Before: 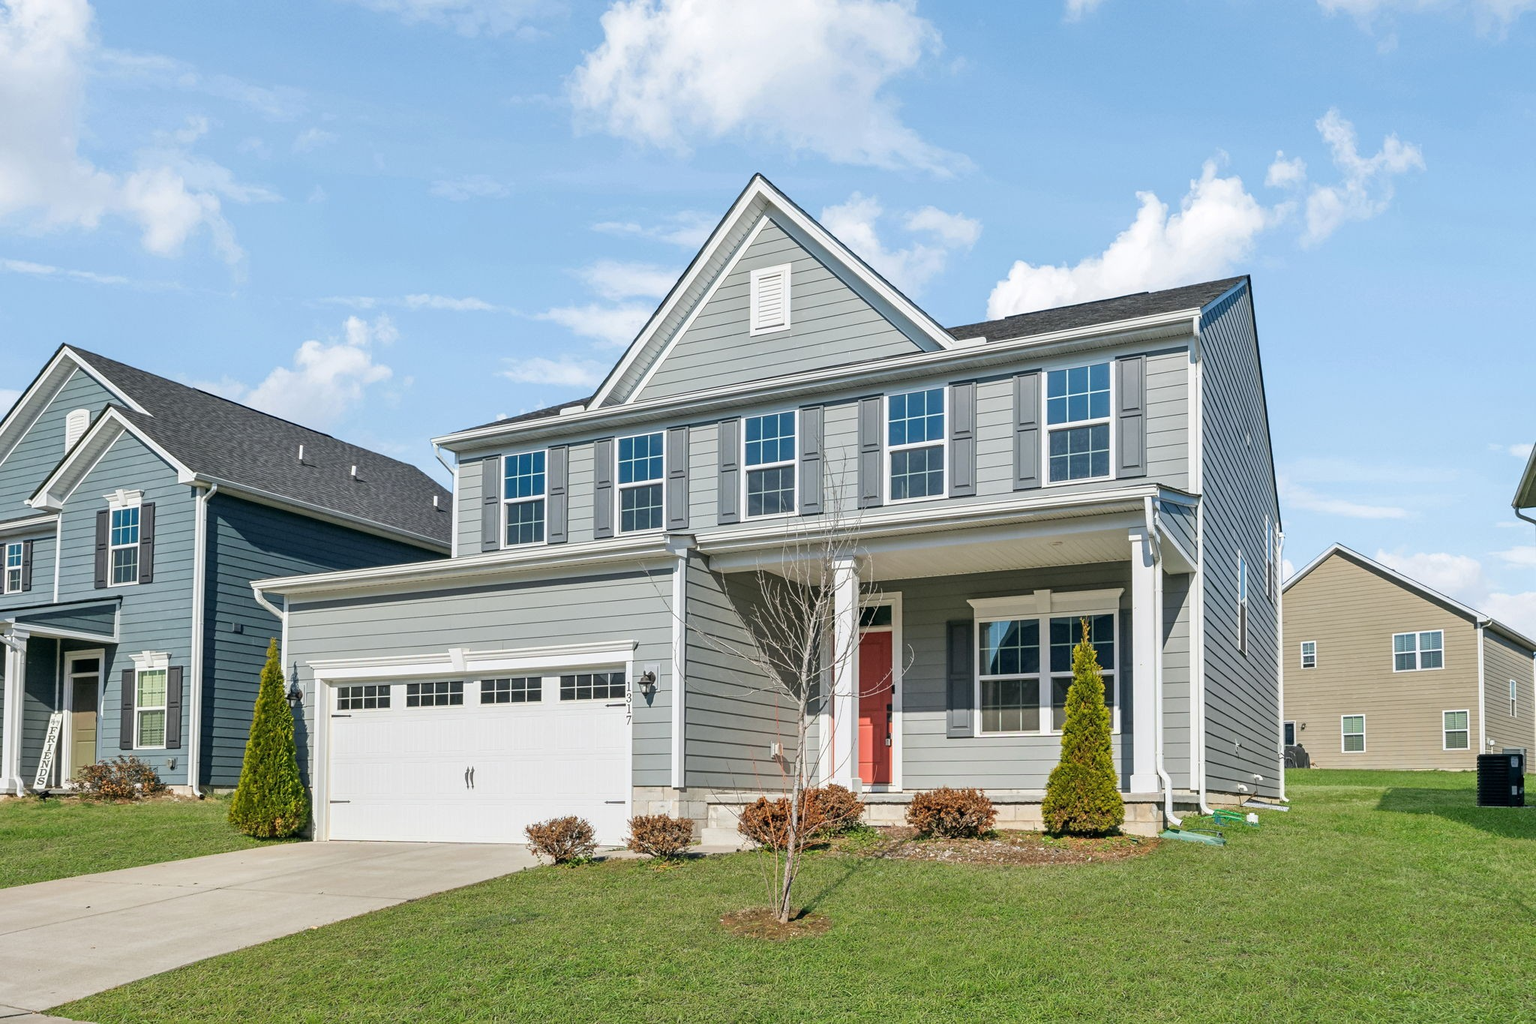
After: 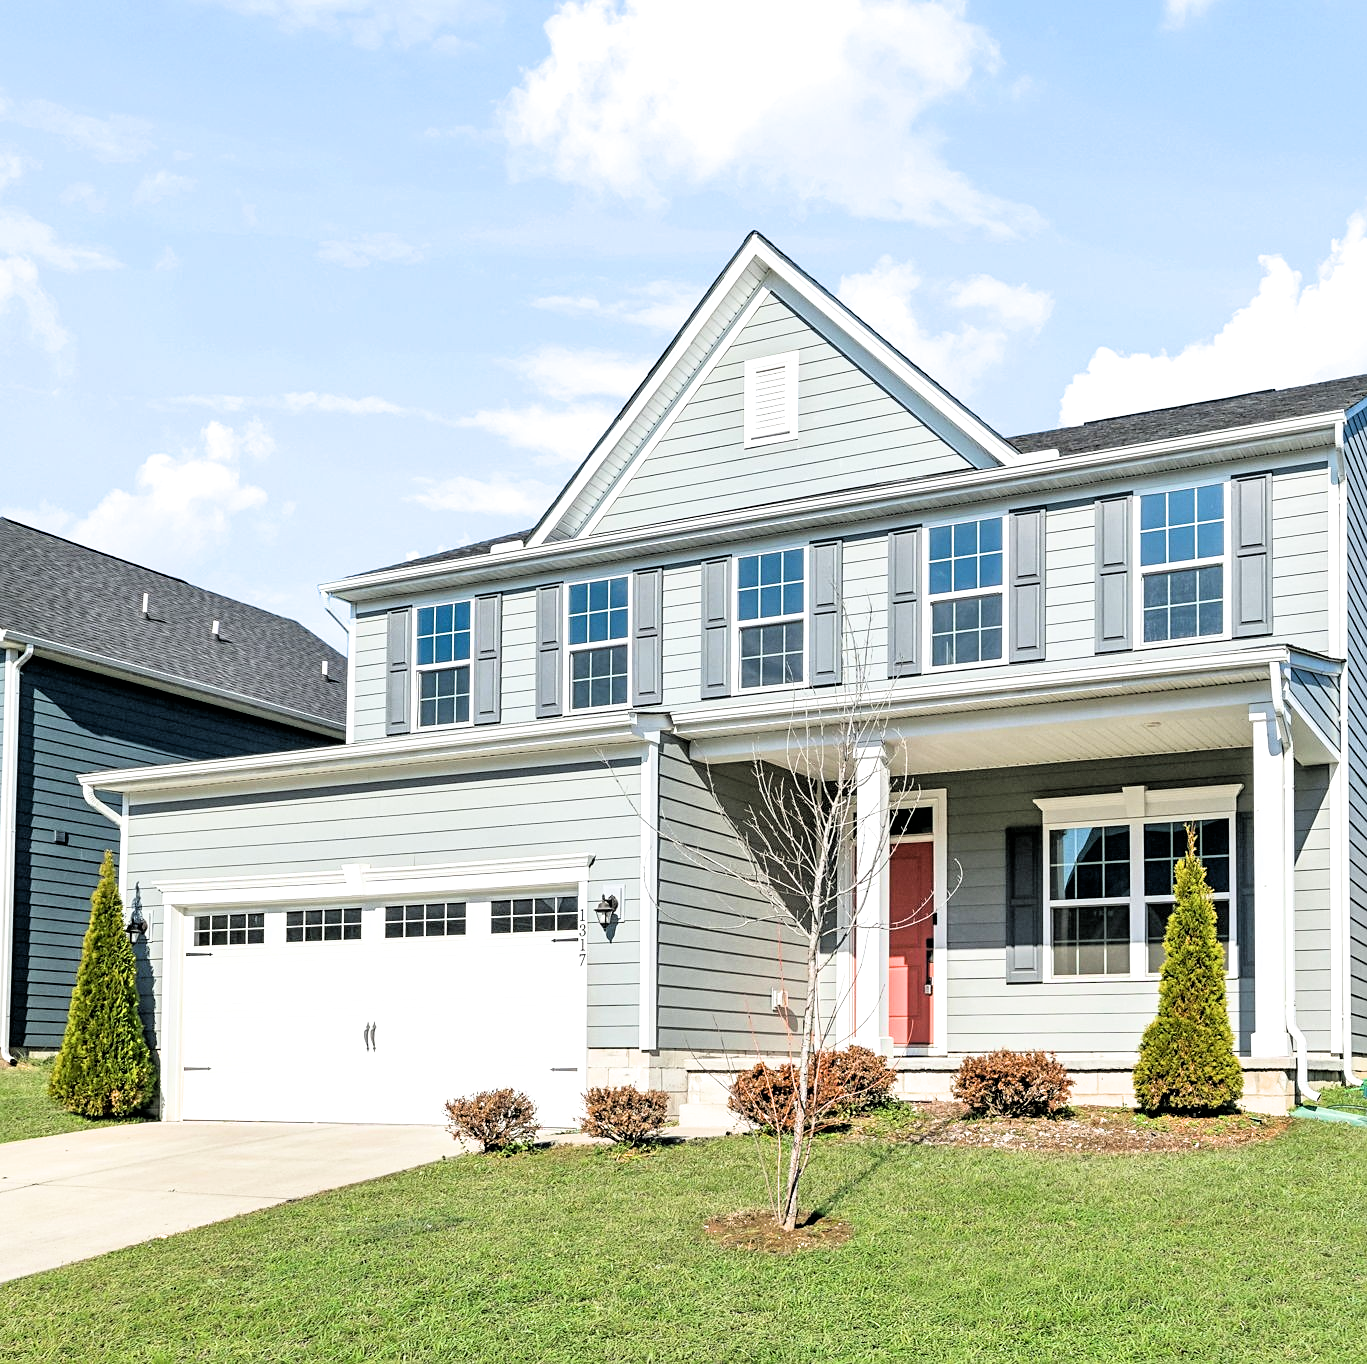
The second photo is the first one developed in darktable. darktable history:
crop and rotate: left 12.536%, right 20.676%
sharpen: radius 1.253, amount 0.292, threshold 0.239
exposure: black level correction 0, exposure 0.691 EV, compensate highlight preservation false
filmic rgb: black relative exposure -3.73 EV, white relative exposure 2.74 EV, threshold 5.97 EV, dynamic range scaling -5.96%, hardness 3.04, iterations of high-quality reconstruction 10, enable highlight reconstruction true
